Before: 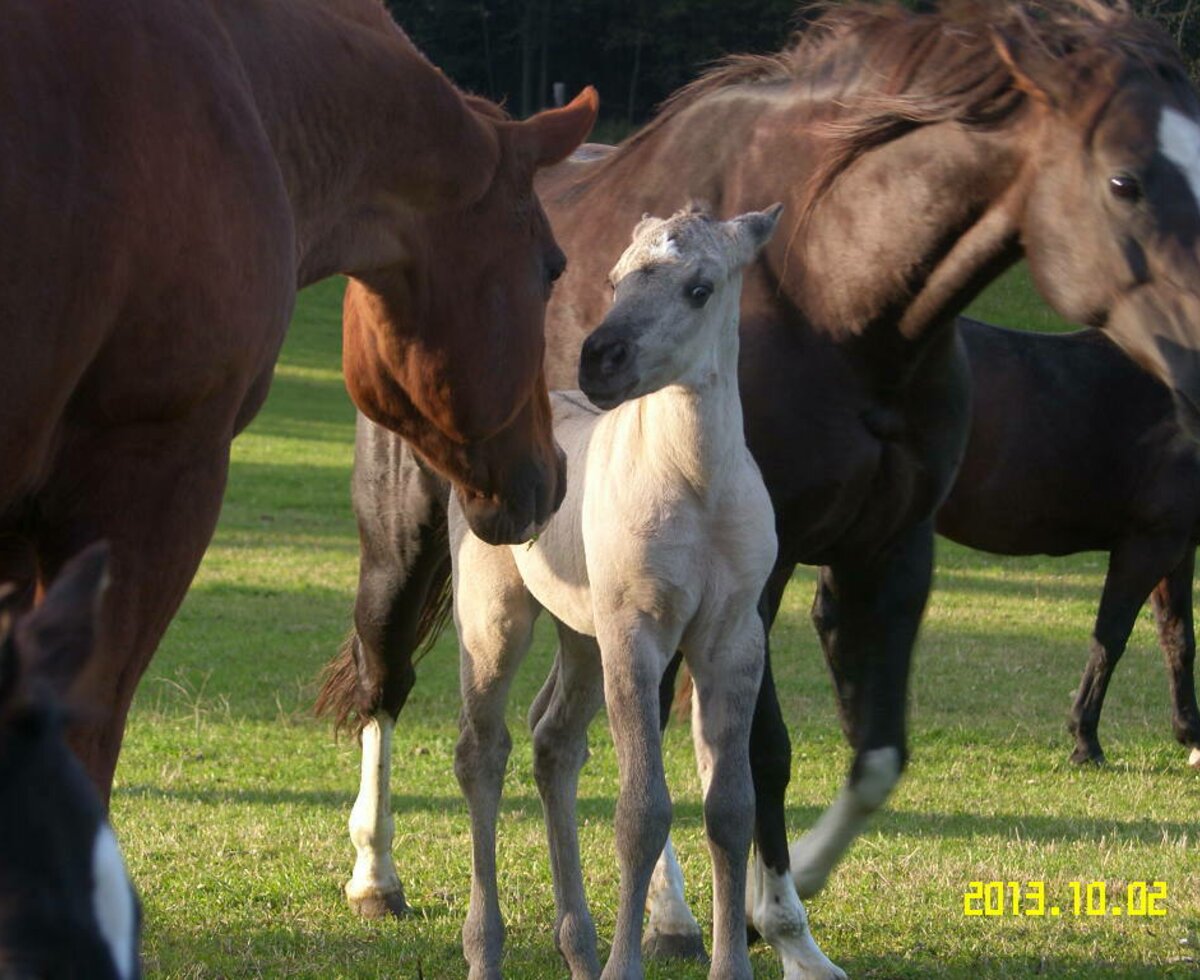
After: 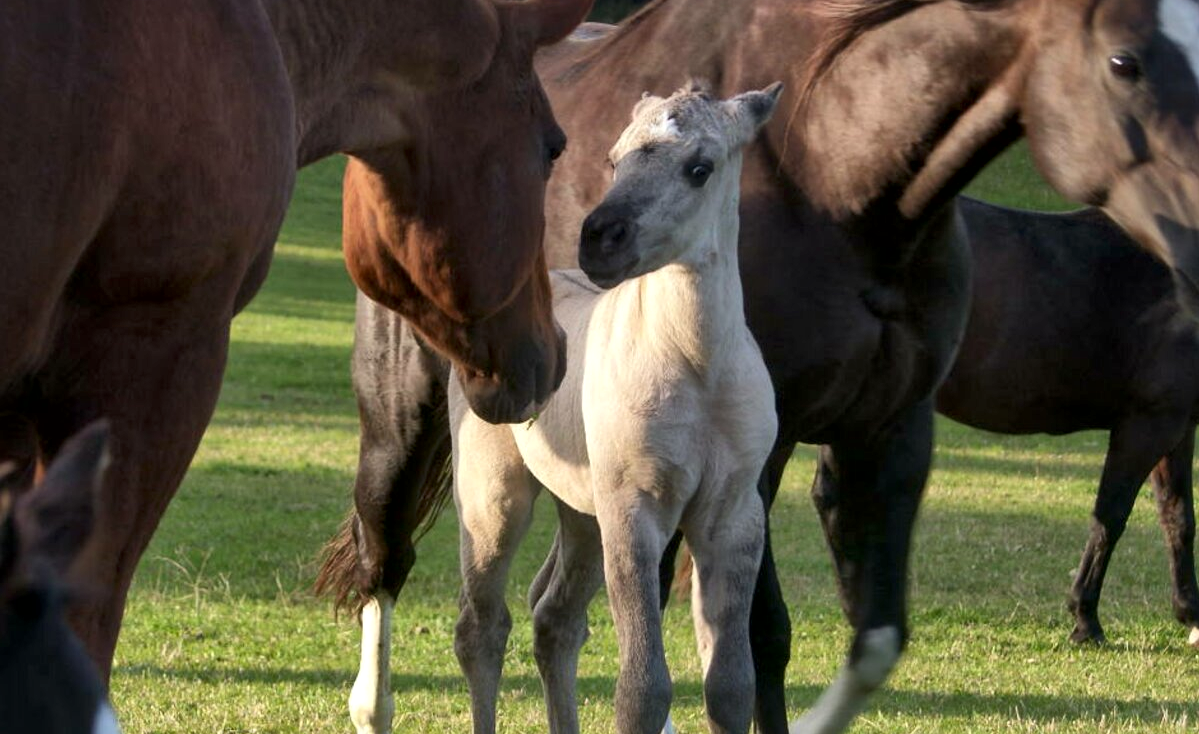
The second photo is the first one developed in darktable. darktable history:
crop and rotate: top 12.5%, bottom 12.5%
local contrast: mode bilateral grid, contrast 20, coarseness 50, detail 161%, midtone range 0.2
